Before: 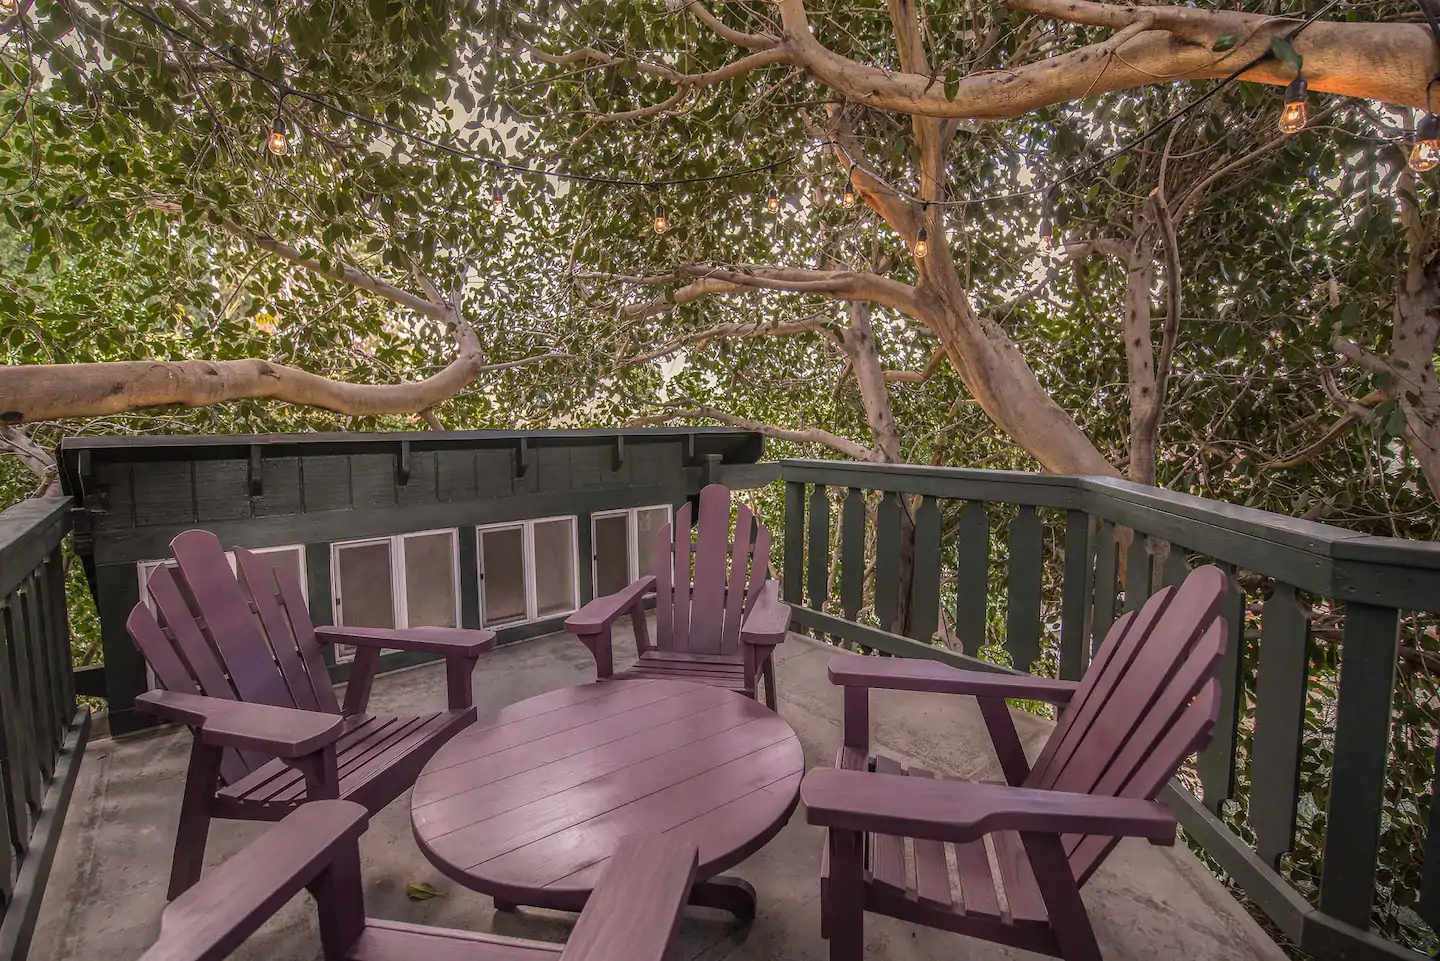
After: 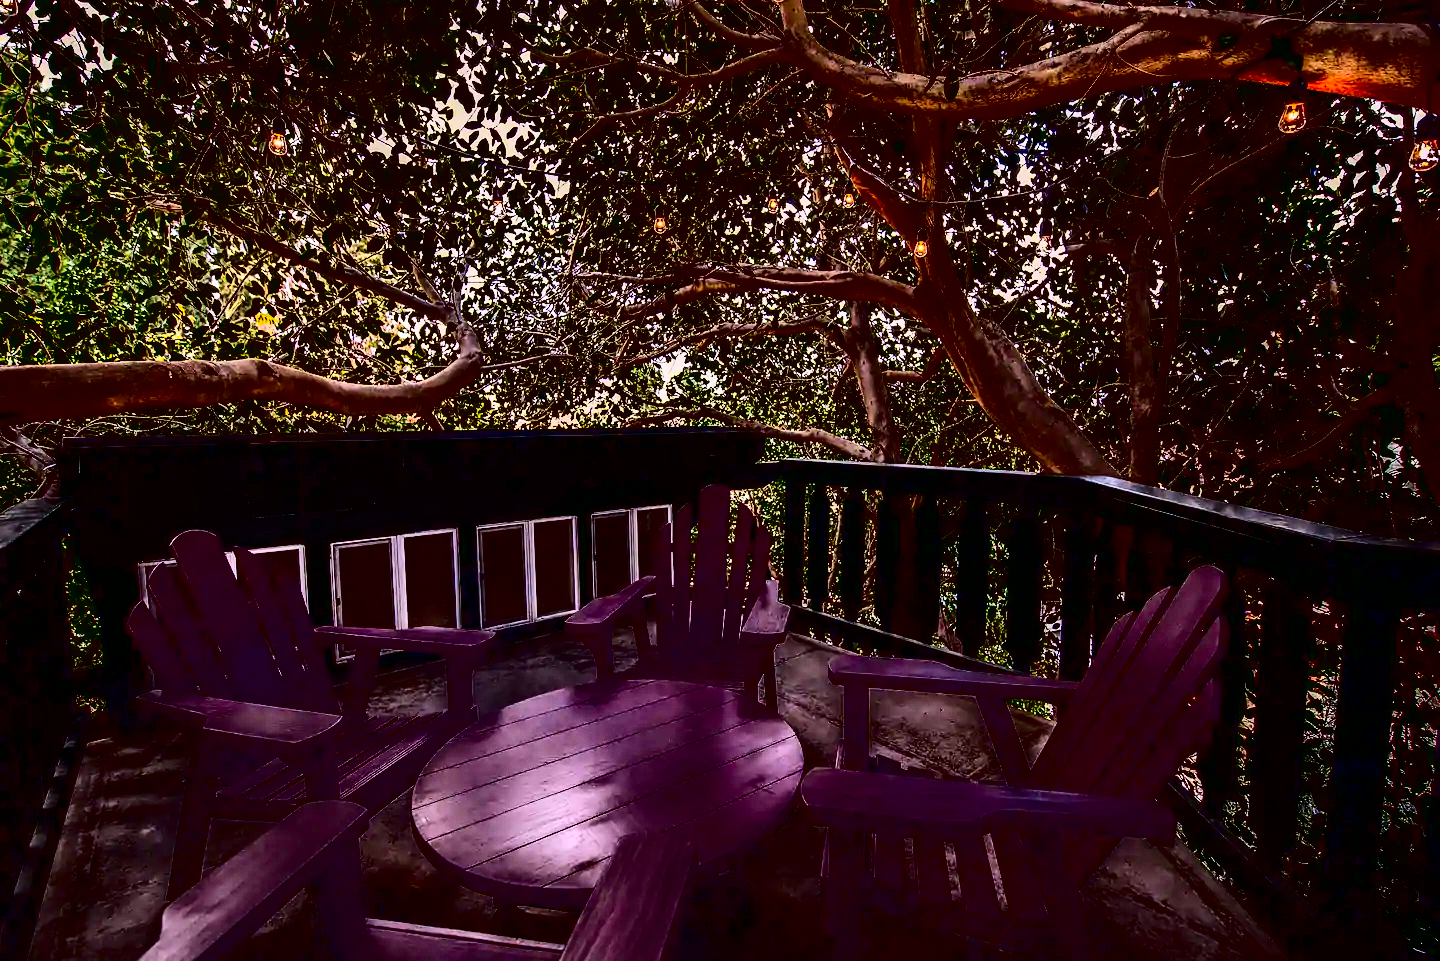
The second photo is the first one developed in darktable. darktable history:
contrast brightness saturation: contrast 0.772, brightness -0.985, saturation 0.987
color calibration: illuminant as shot in camera, x 0.358, y 0.373, temperature 4628.91 K
